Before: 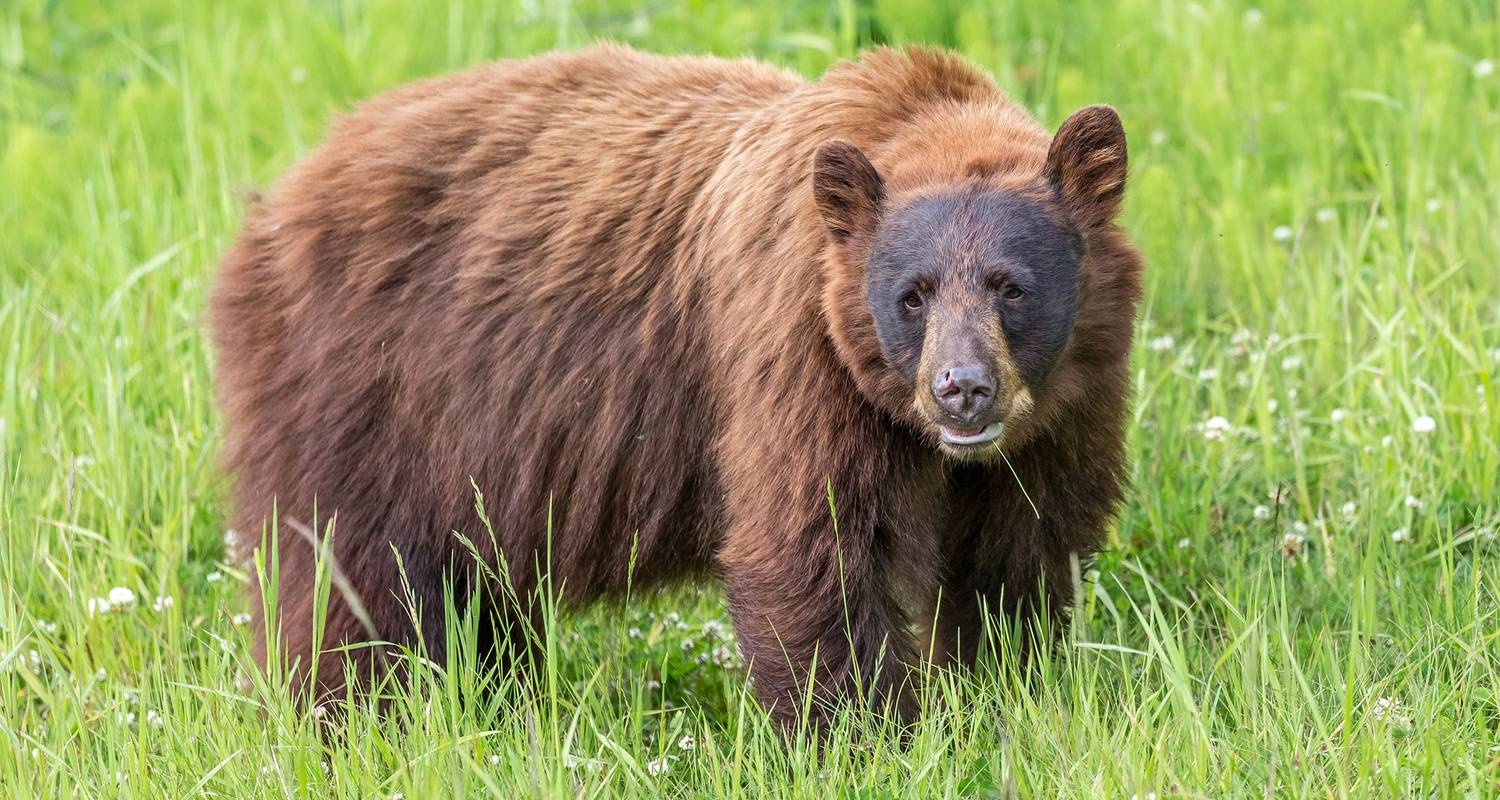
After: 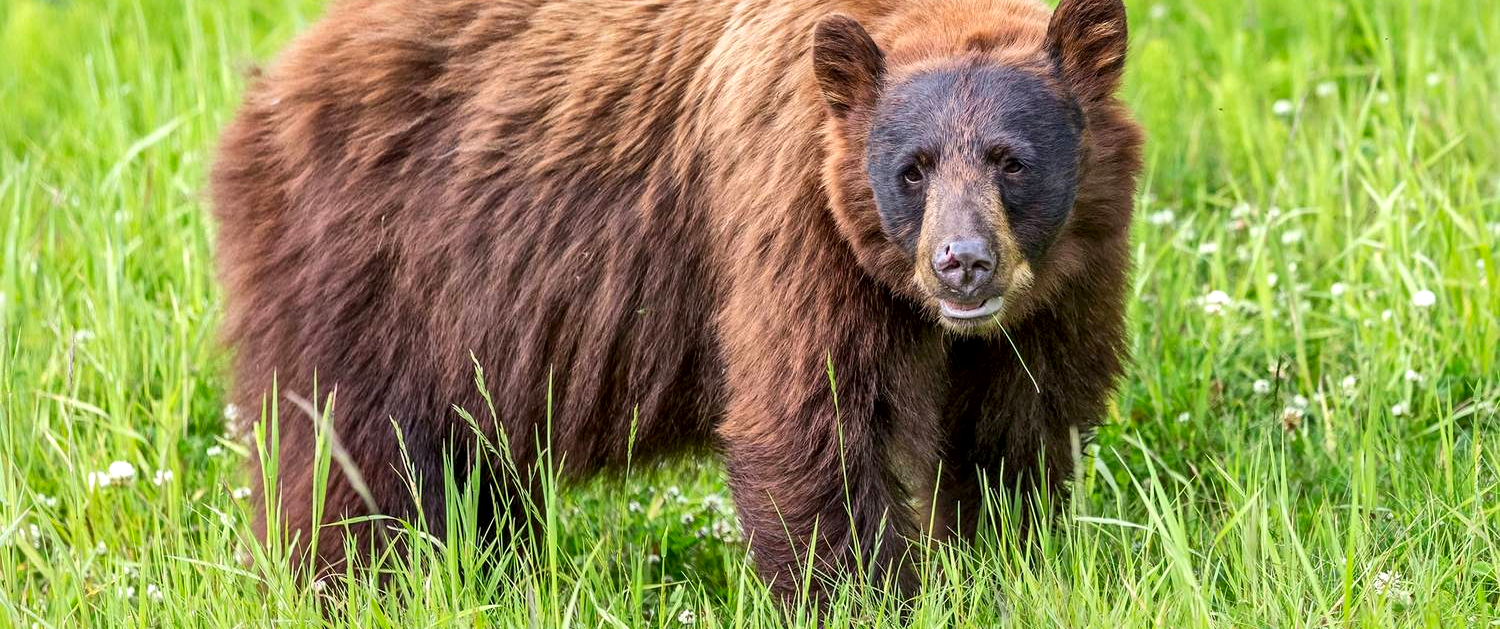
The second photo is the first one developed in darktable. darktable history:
crop and rotate: top 15.834%, bottom 5.439%
contrast brightness saturation: contrast 0.078, saturation 0.199
local contrast: mode bilateral grid, contrast 20, coarseness 51, detail 157%, midtone range 0.2
